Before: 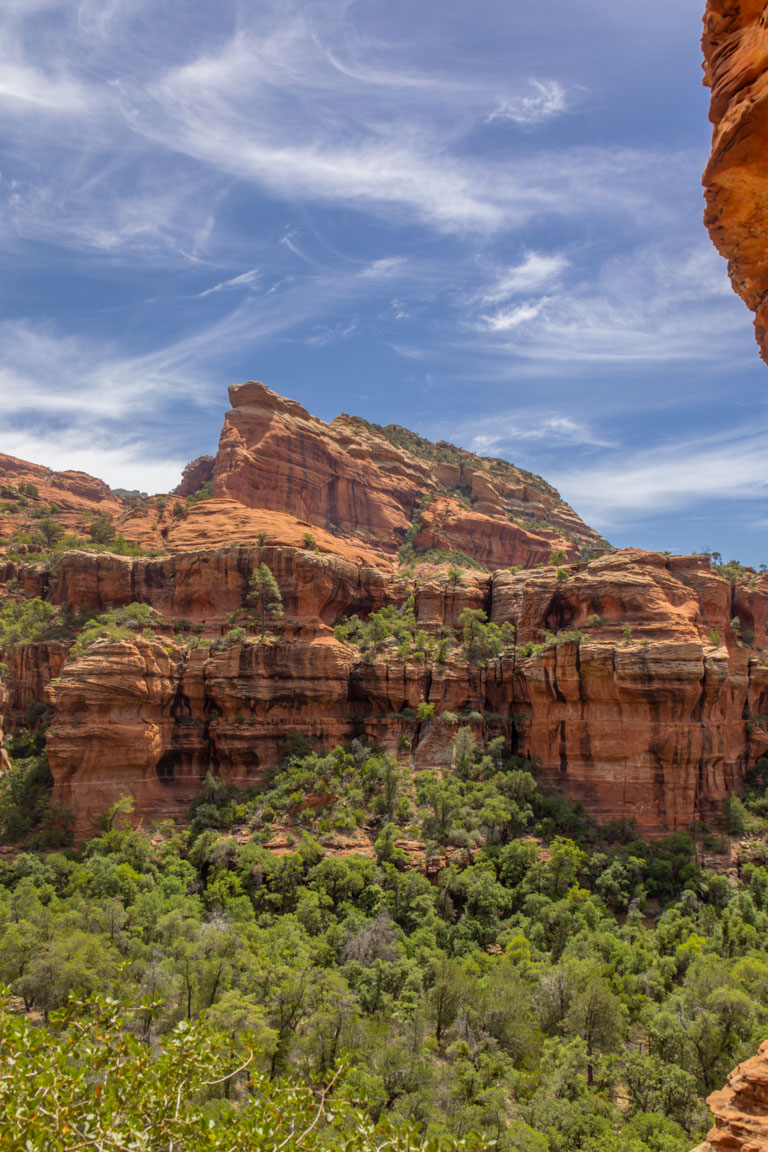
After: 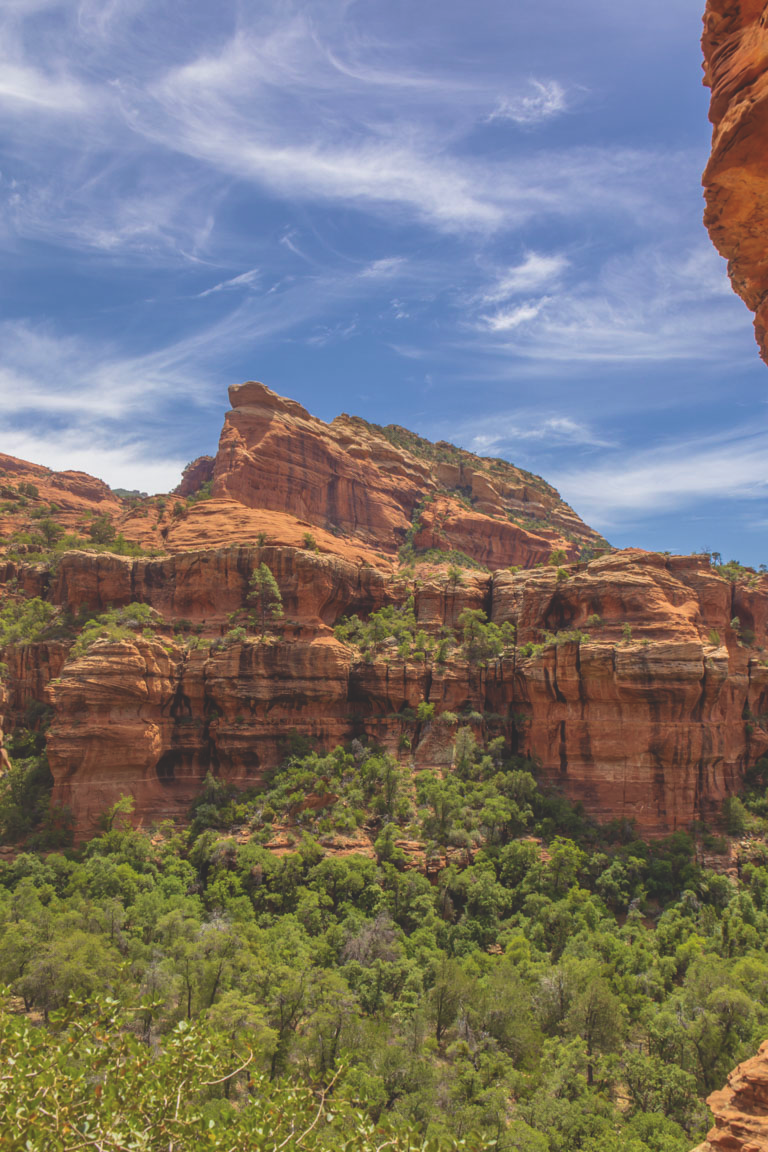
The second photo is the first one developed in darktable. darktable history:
velvia: on, module defaults
exposure: black level correction -0.025, exposure -0.117 EV, compensate highlight preservation false
